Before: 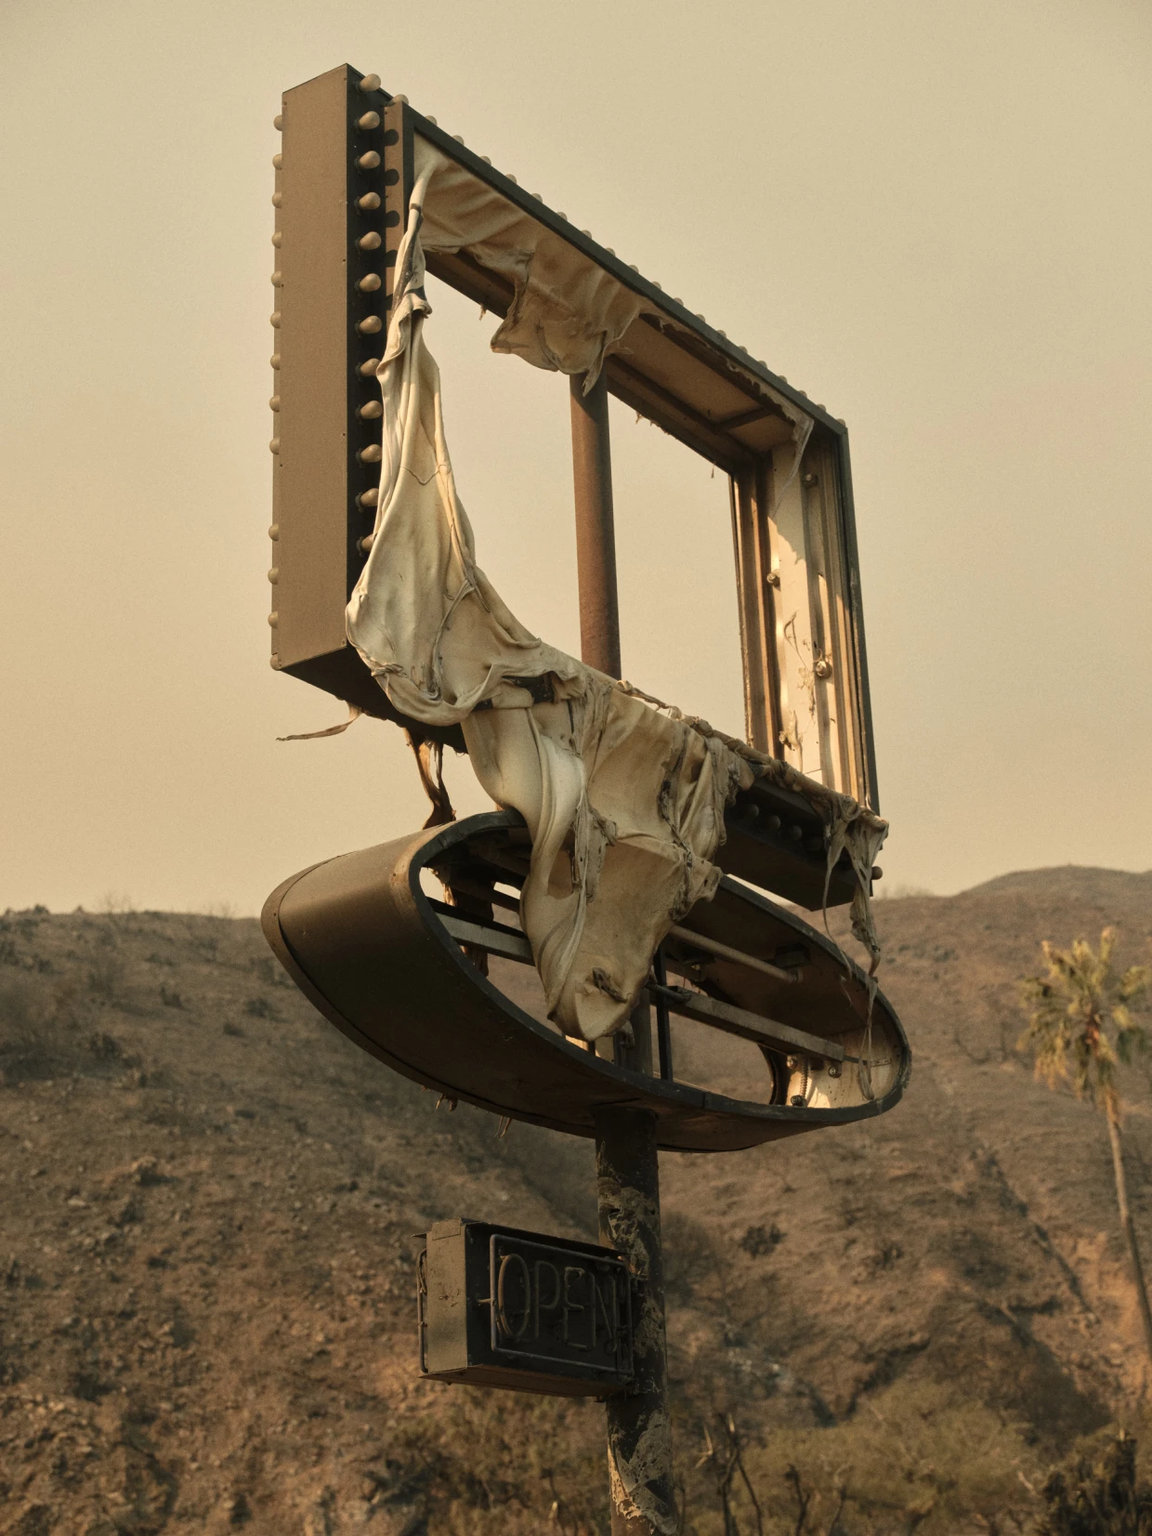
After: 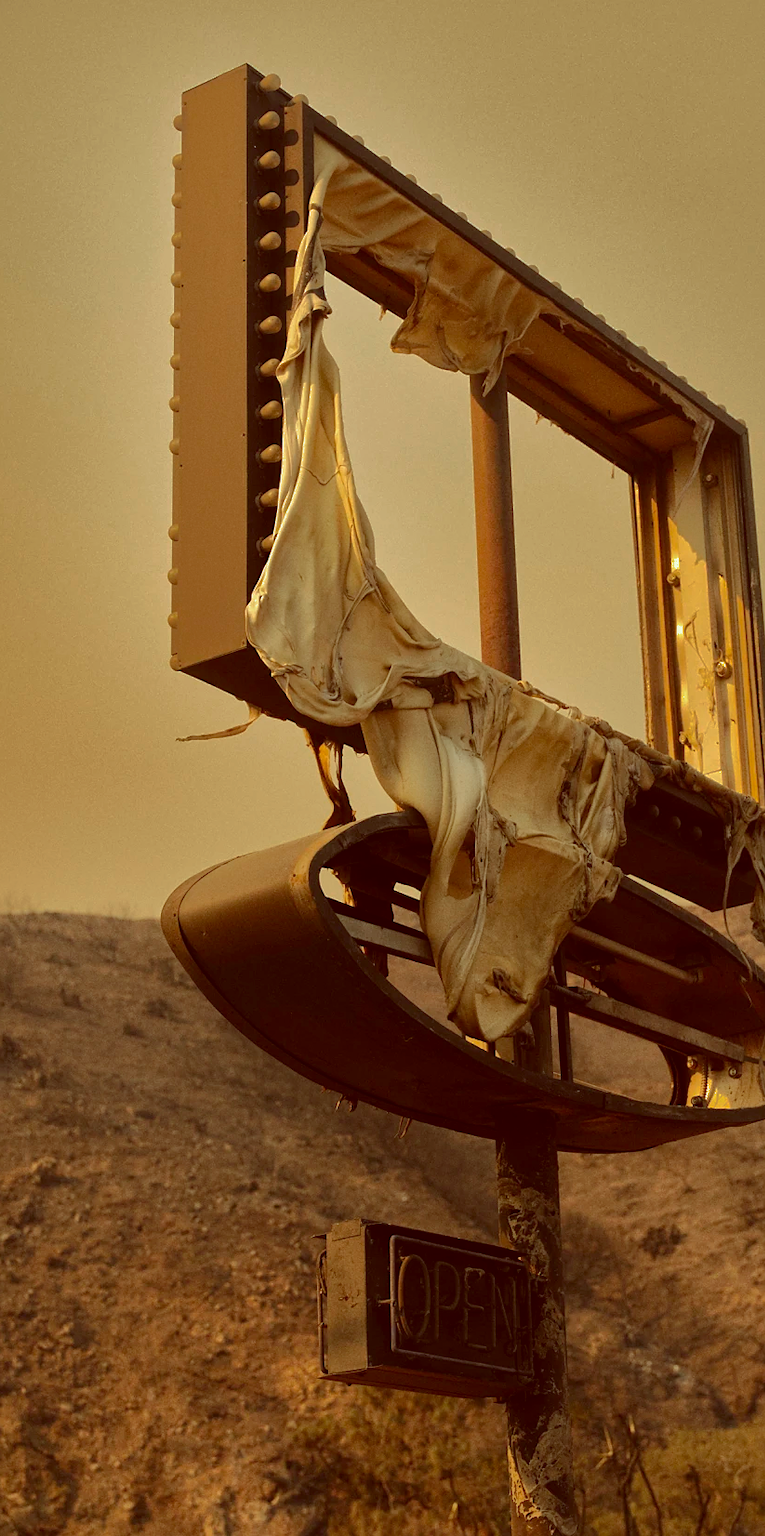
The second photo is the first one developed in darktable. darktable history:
color balance rgb: highlights gain › luminance 14.591%, perceptual saturation grading › global saturation 25.694%, global vibrance 20%
sharpen: radius 1.031
shadows and highlights: shadows -18.56, highlights -73.34
crop and rotate: left 8.776%, right 24.826%
color correction: highlights a* -7.18, highlights b* -0.174, shadows a* 20.22, shadows b* 11.97
color zones: curves: ch0 [(0, 0.5) (0.143, 0.5) (0.286, 0.456) (0.429, 0.5) (0.571, 0.5) (0.714, 0.5) (0.857, 0.5) (1, 0.5)]; ch1 [(0, 0.5) (0.143, 0.5) (0.286, 0.422) (0.429, 0.5) (0.571, 0.5) (0.714, 0.5) (0.857, 0.5) (1, 0.5)]
